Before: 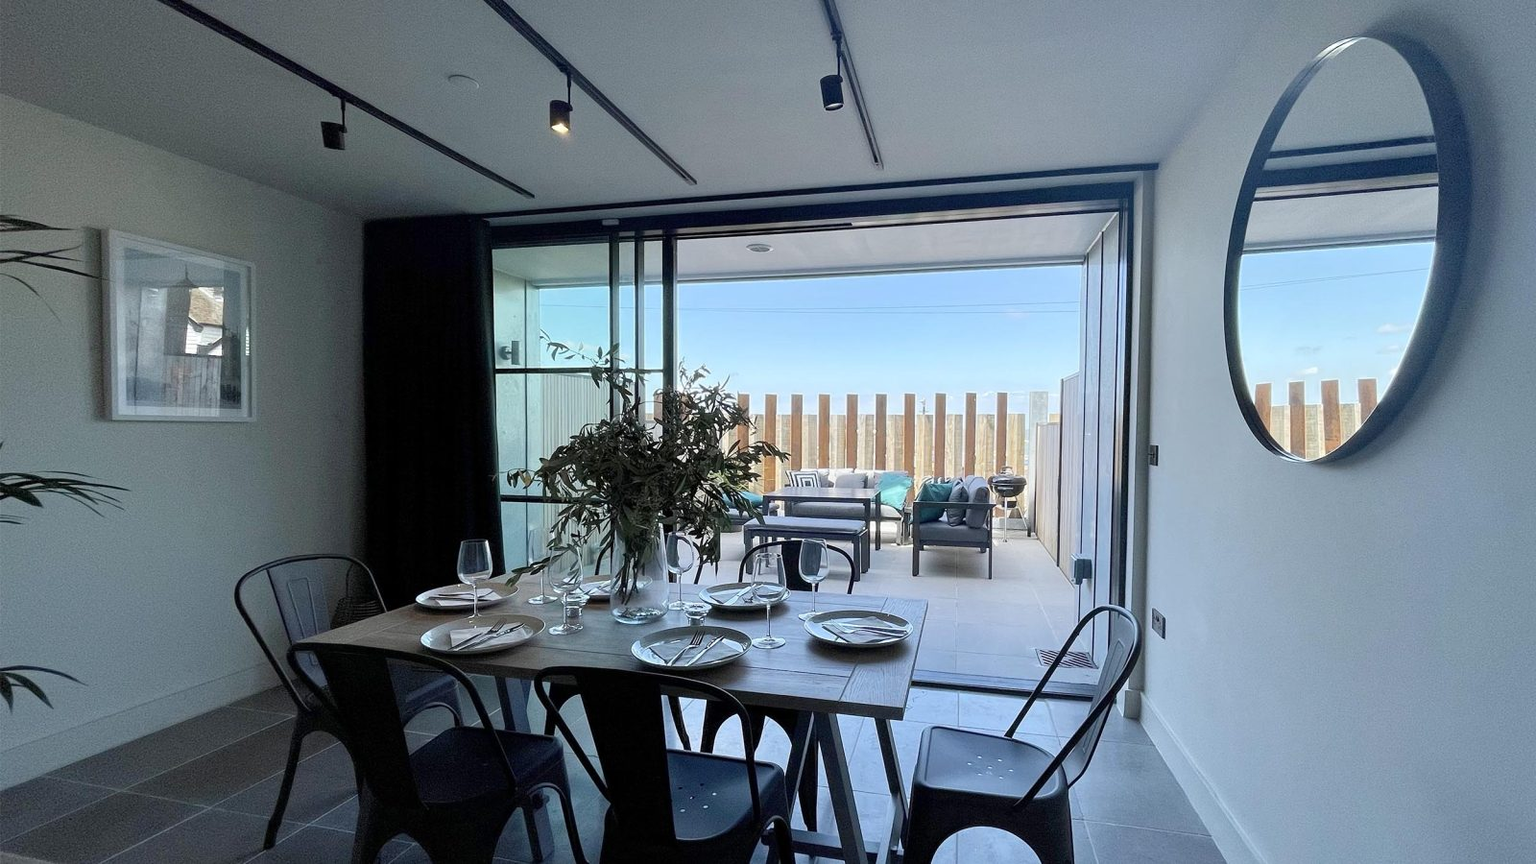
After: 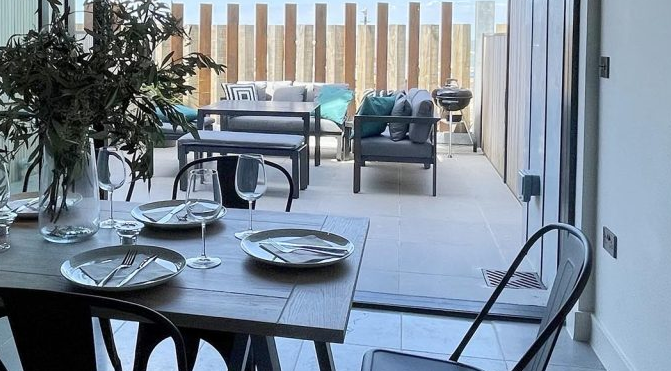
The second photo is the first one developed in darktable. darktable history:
crop: left 37.337%, top 45.315%, right 20.721%, bottom 13.416%
